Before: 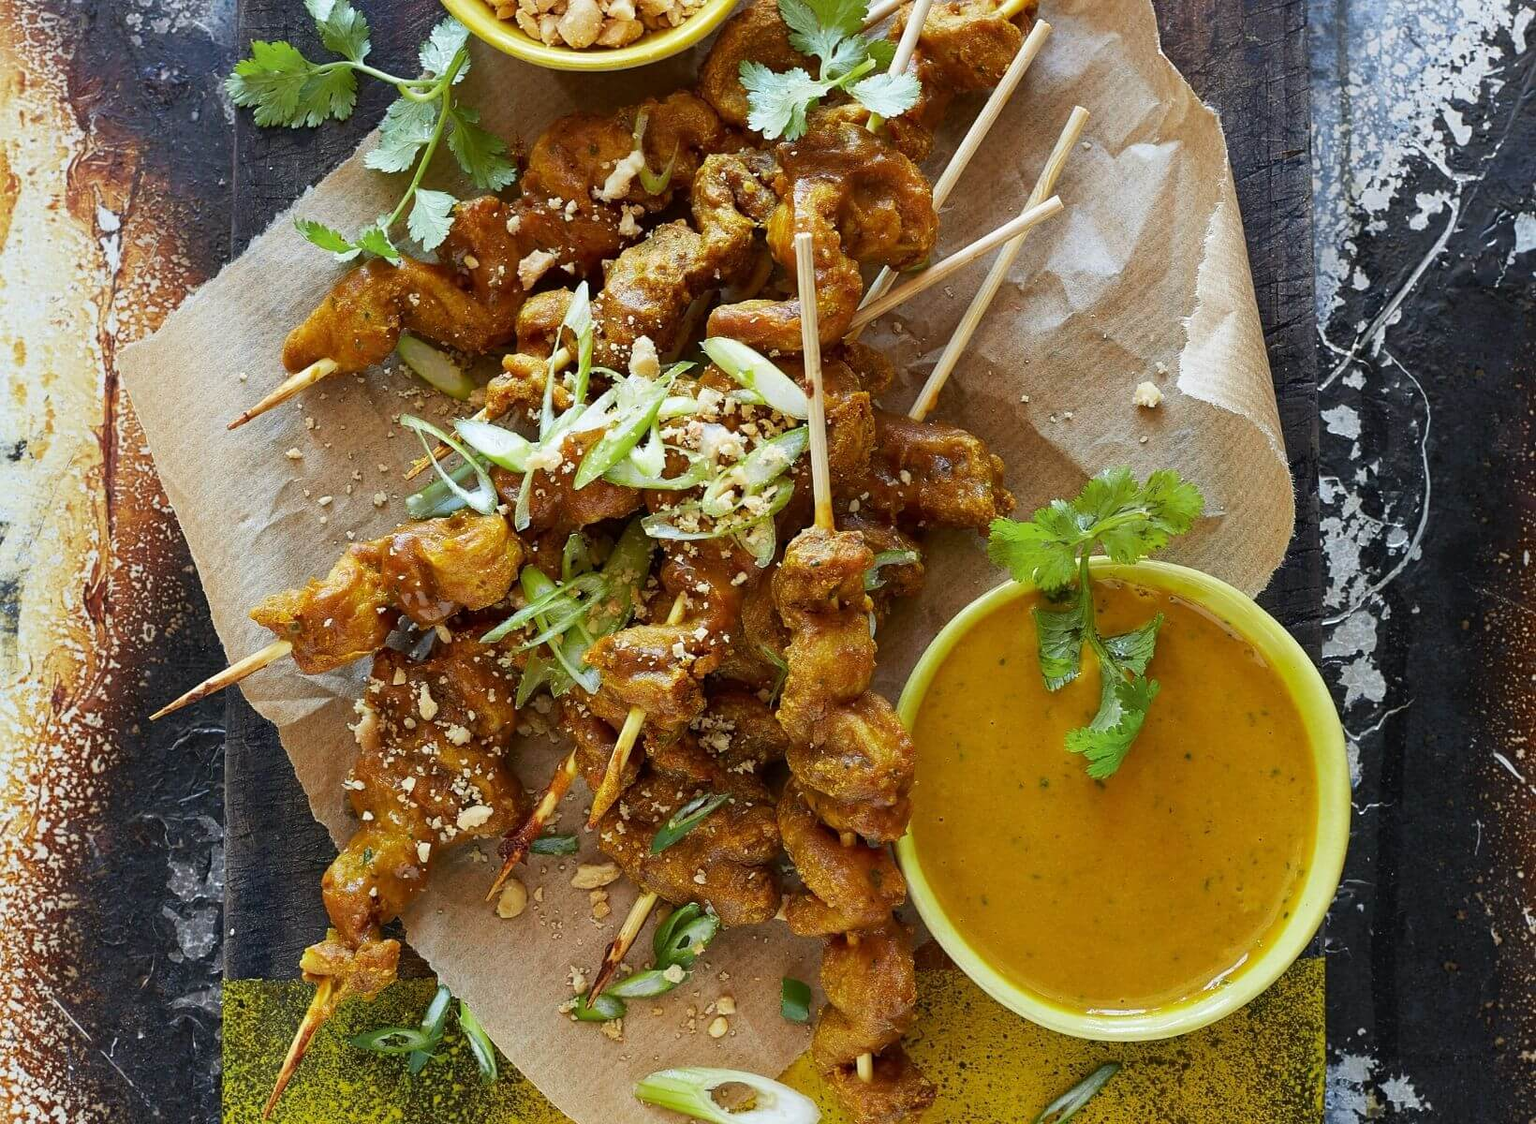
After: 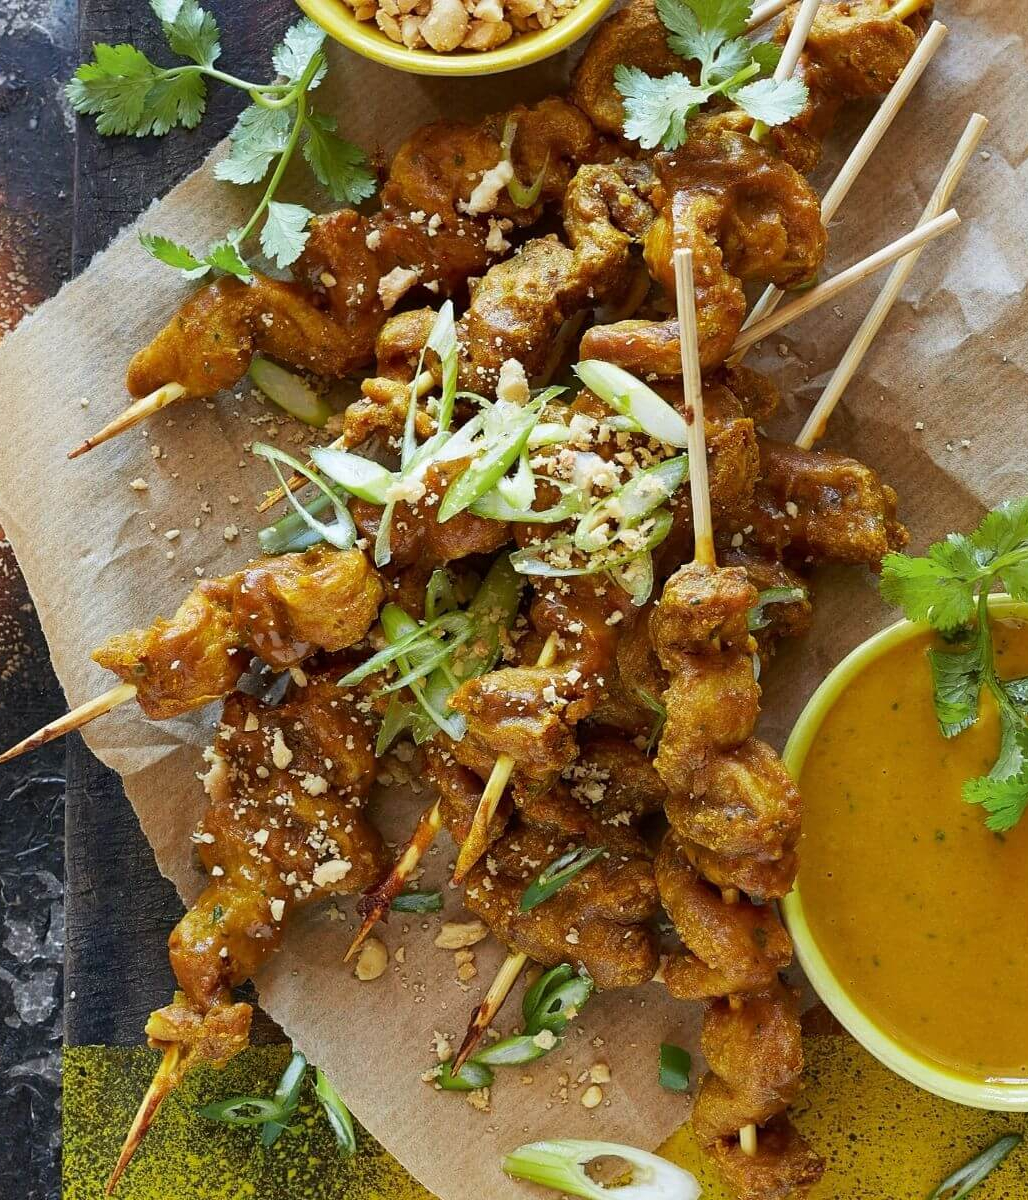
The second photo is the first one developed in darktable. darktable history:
crop: left 10.691%, right 26.58%
